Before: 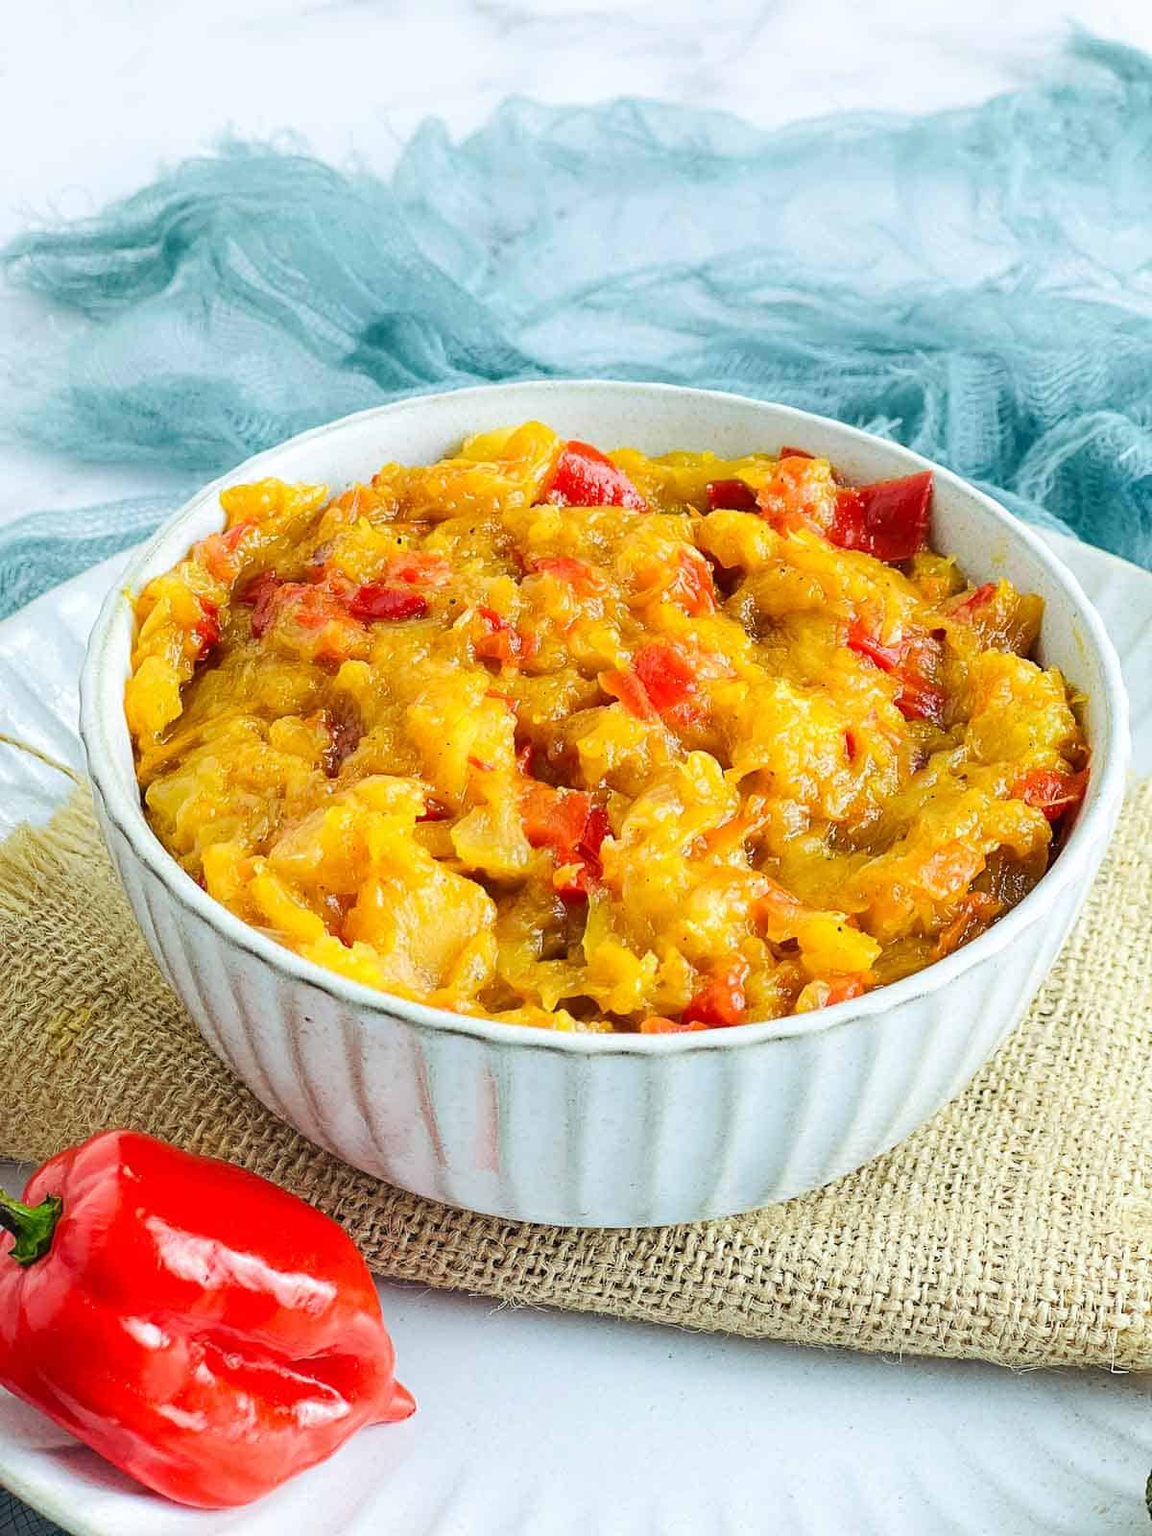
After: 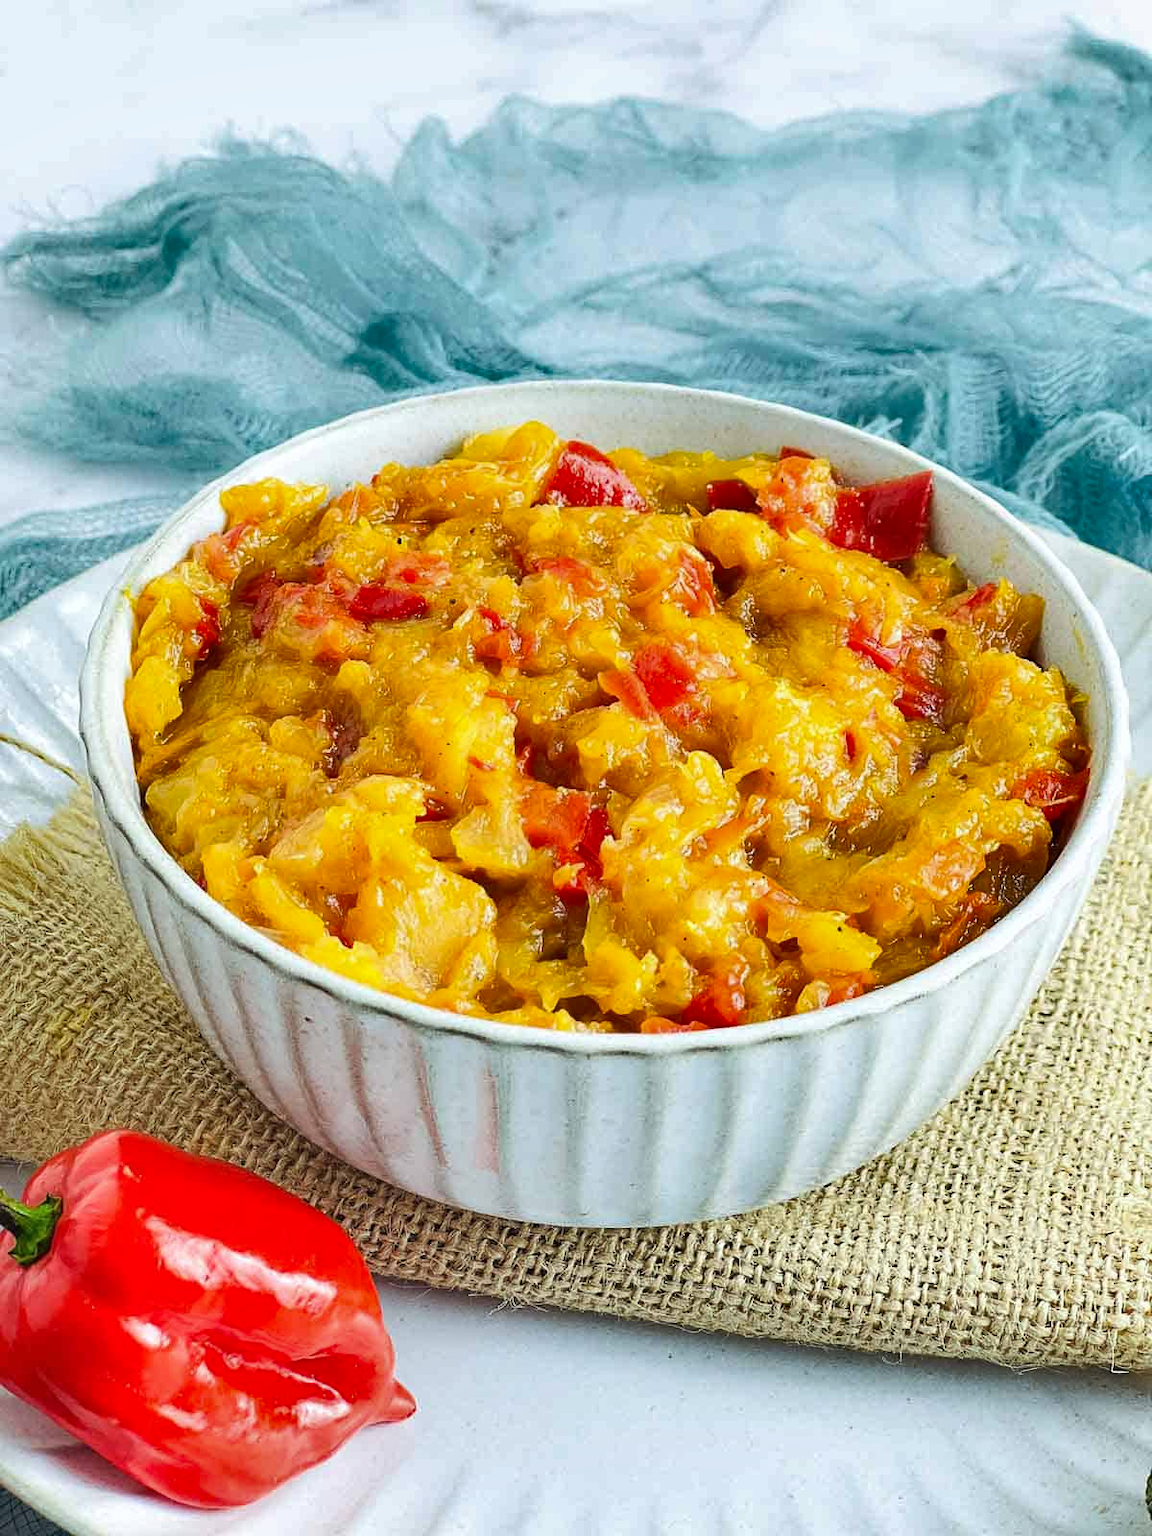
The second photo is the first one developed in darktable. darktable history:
shadows and highlights: shadows 60, soften with gaussian
